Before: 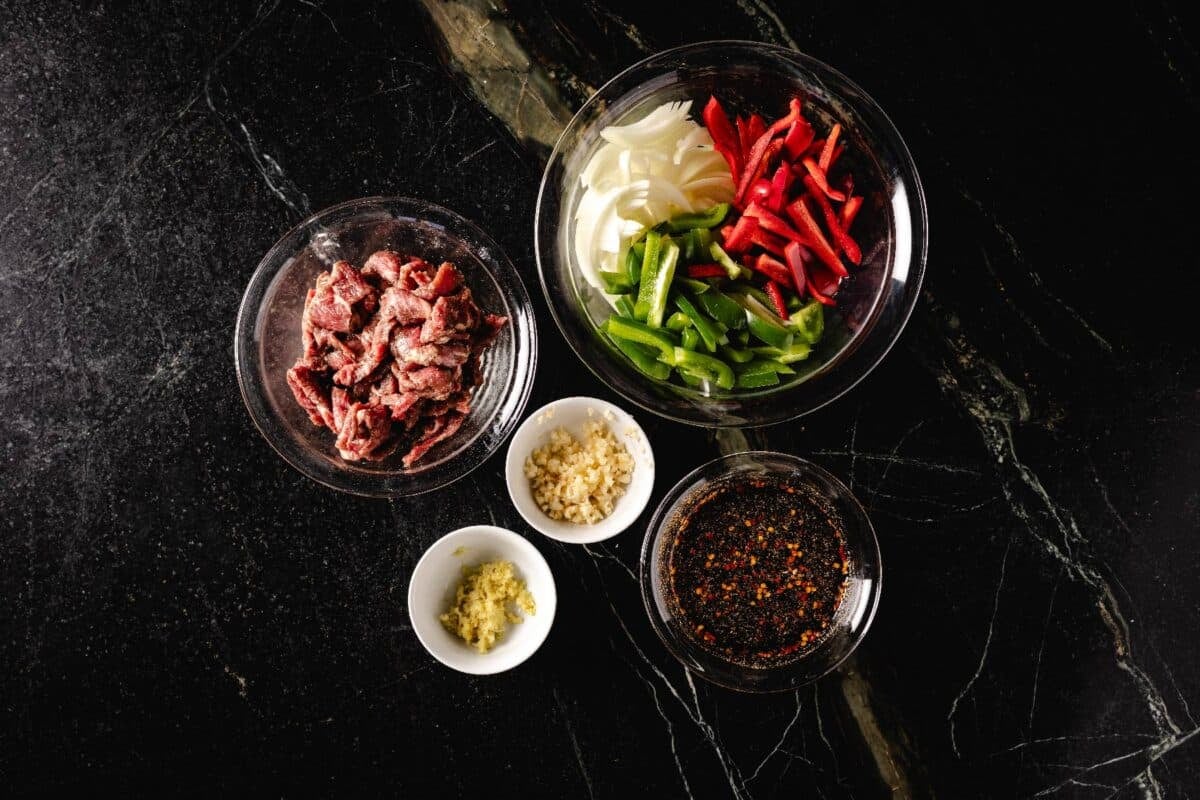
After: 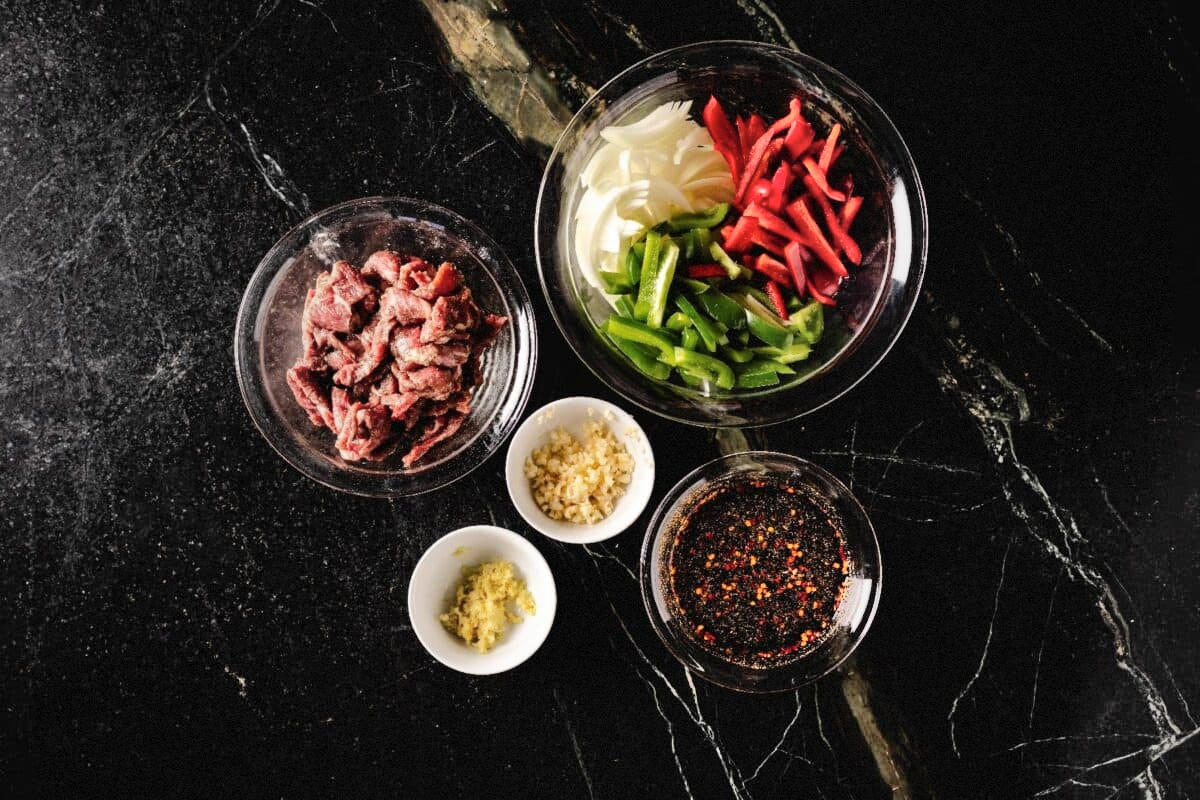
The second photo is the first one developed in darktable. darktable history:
vignetting: fall-off start 17.38%, fall-off radius 136.64%, brightness -0.277, width/height ratio 0.619, shape 0.599, dithering 8-bit output
shadows and highlights: soften with gaussian
